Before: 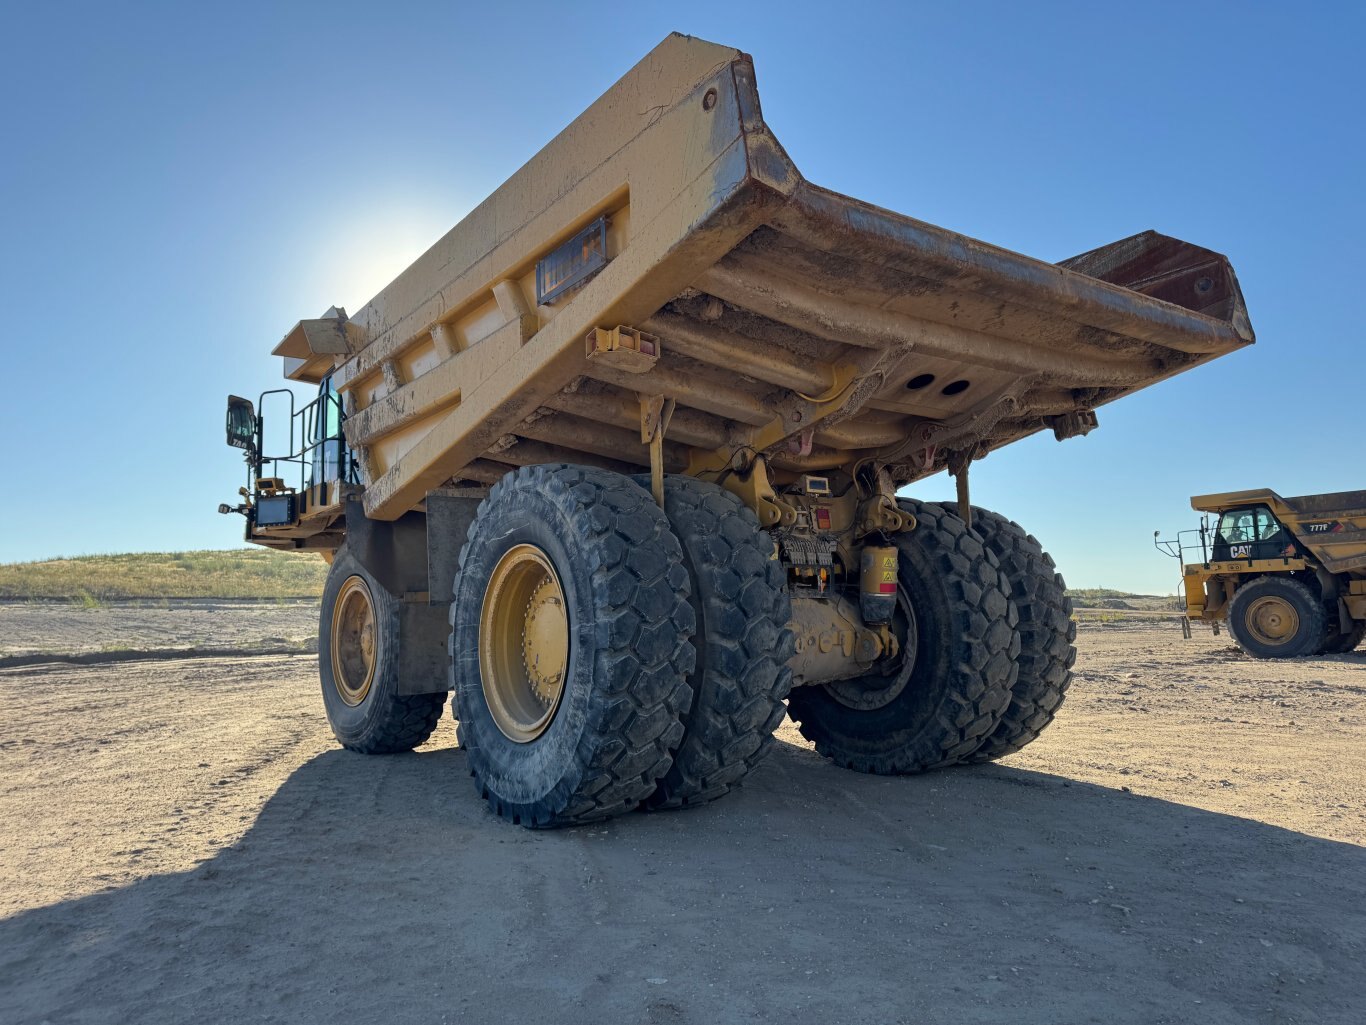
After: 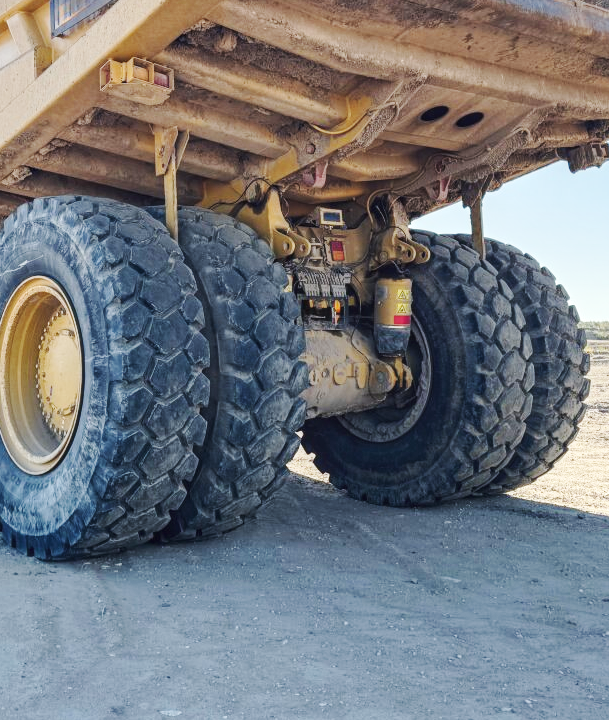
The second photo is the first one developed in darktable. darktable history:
local contrast: on, module defaults
color balance rgb: perceptual saturation grading › global saturation -2.495%, perceptual saturation grading › highlights -7.659%, perceptual saturation grading › mid-tones 8.237%, perceptual saturation grading › shadows 3.803%
base curve: curves: ch0 [(0, 0.007) (0.028, 0.063) (0.121, 0.311) (0.46, 0.743) (0.859, 0.957) (1, 1)], preserve colors none
crop: left 35.642%, top 26.212%, right 19.75%, bottom 3.38%
exposure: exposure 0.201 EV, compensate highlight preservation false
